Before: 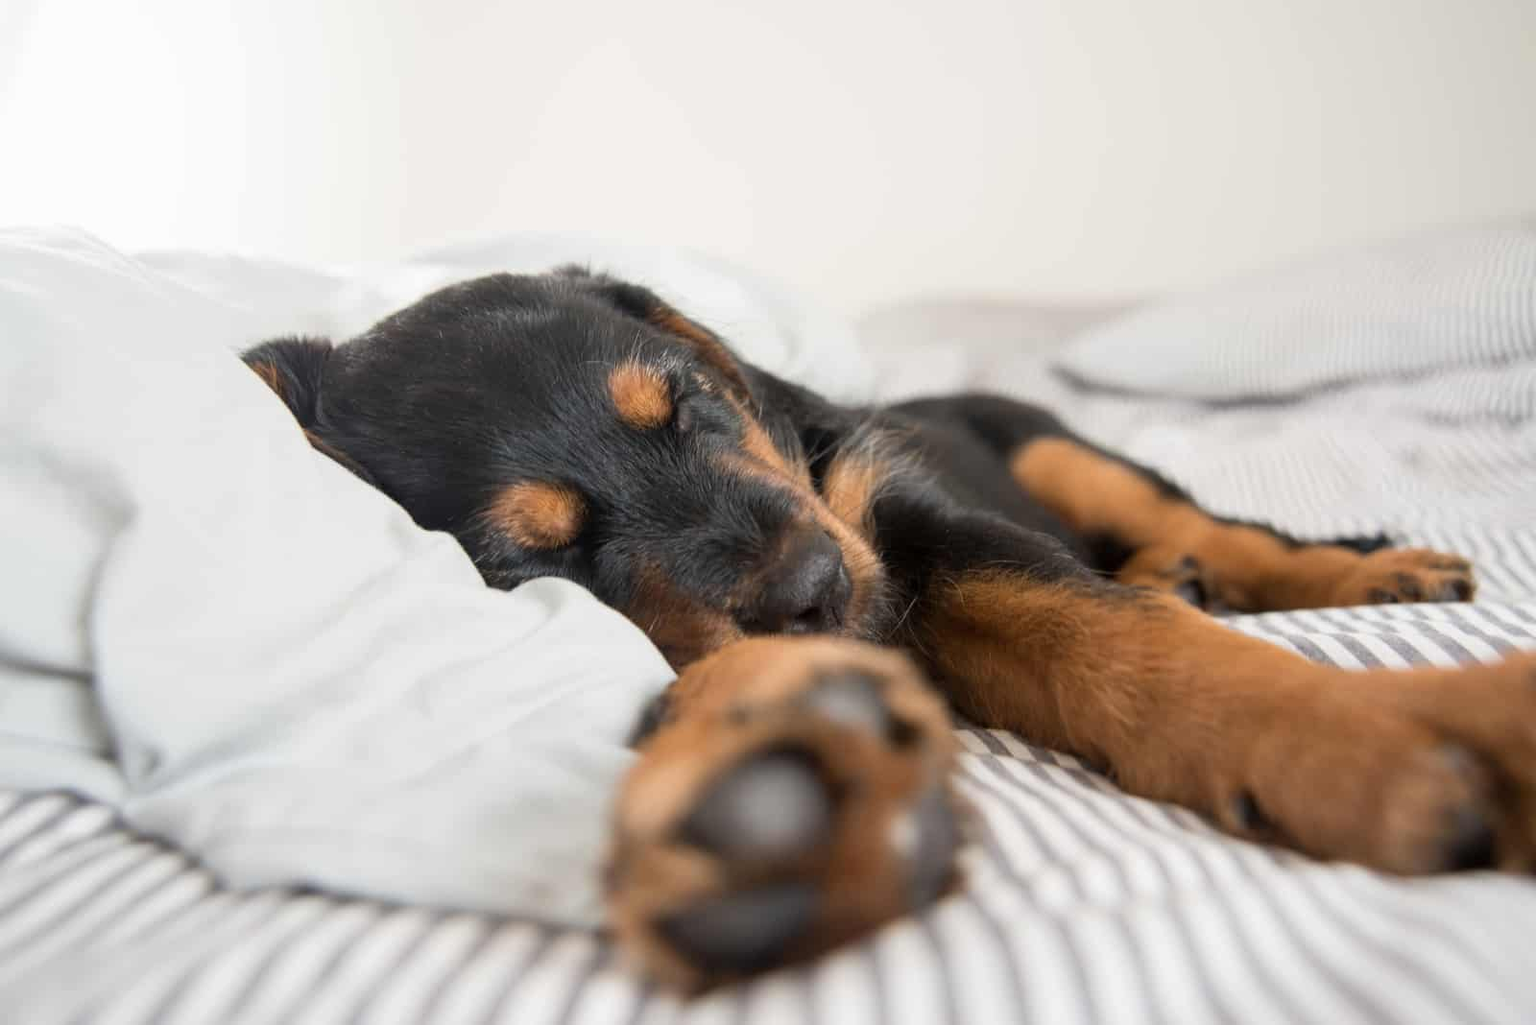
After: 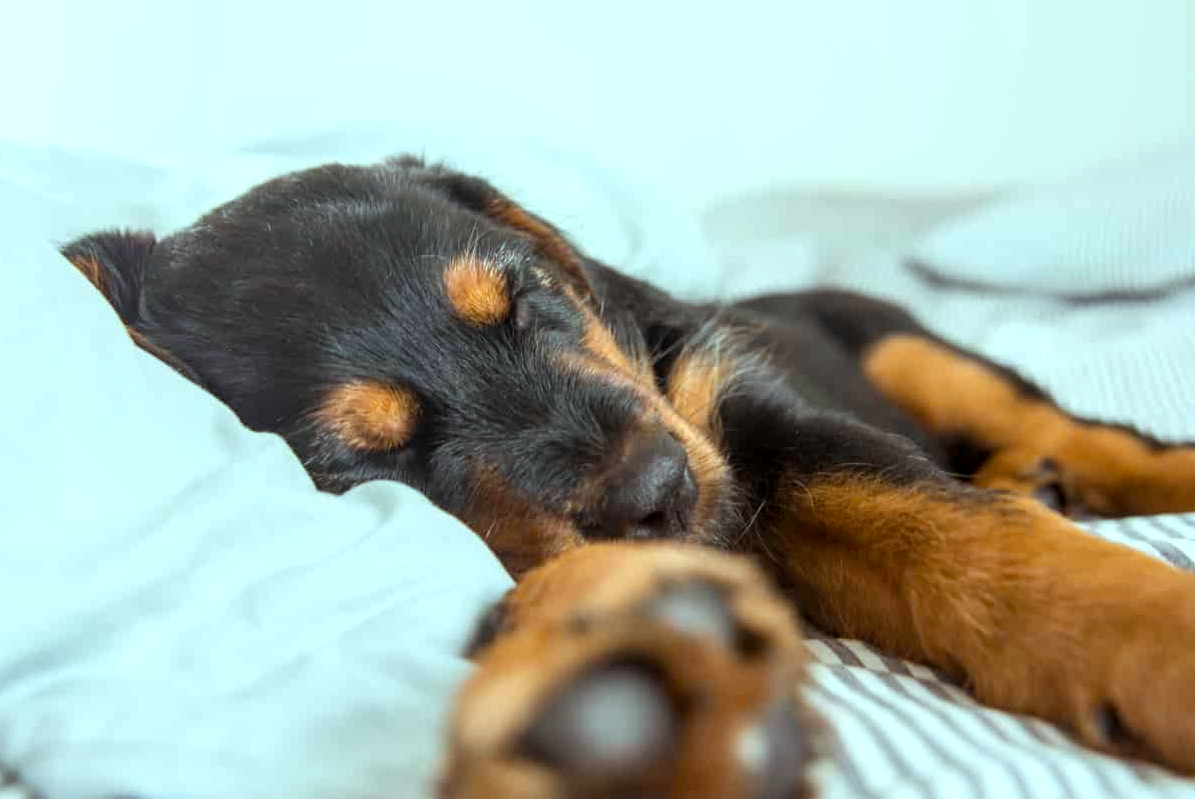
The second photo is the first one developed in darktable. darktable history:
color balance rgb: highlights gain › luminance 15.313%, highlights gain › chroma 3.928%, highlights gain › hue 210.78°, perceptual saturation grading › global saturation 25.273%, global vibrance 14.778%
crop and rotate: left 11.875%, top 11.413%, right 13.382%, bottom 13.773%
local contrast: on, module defaults
